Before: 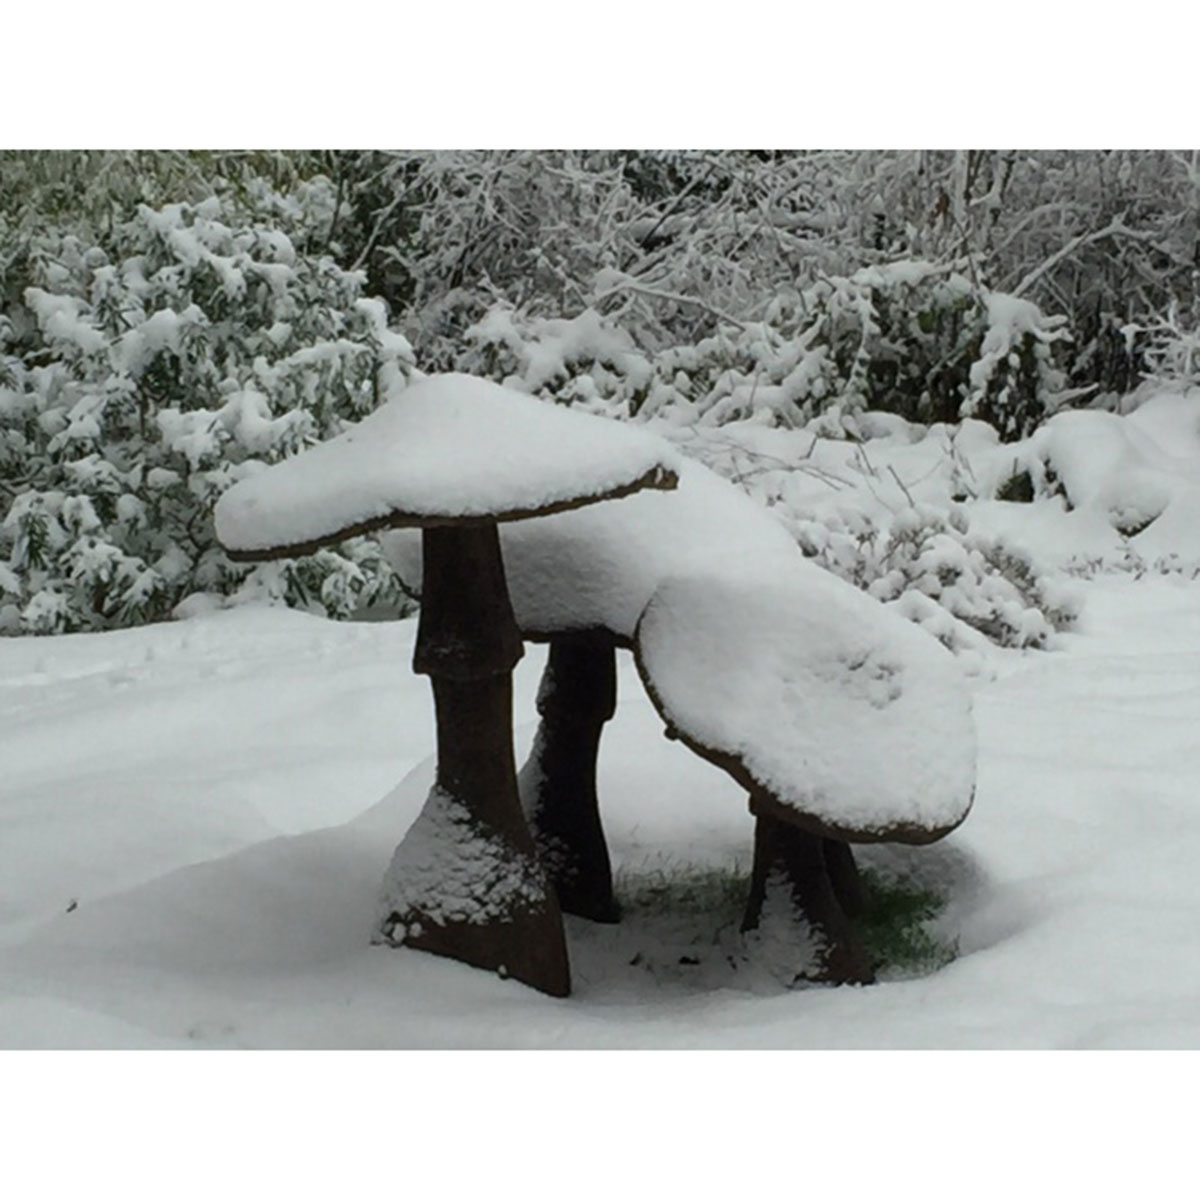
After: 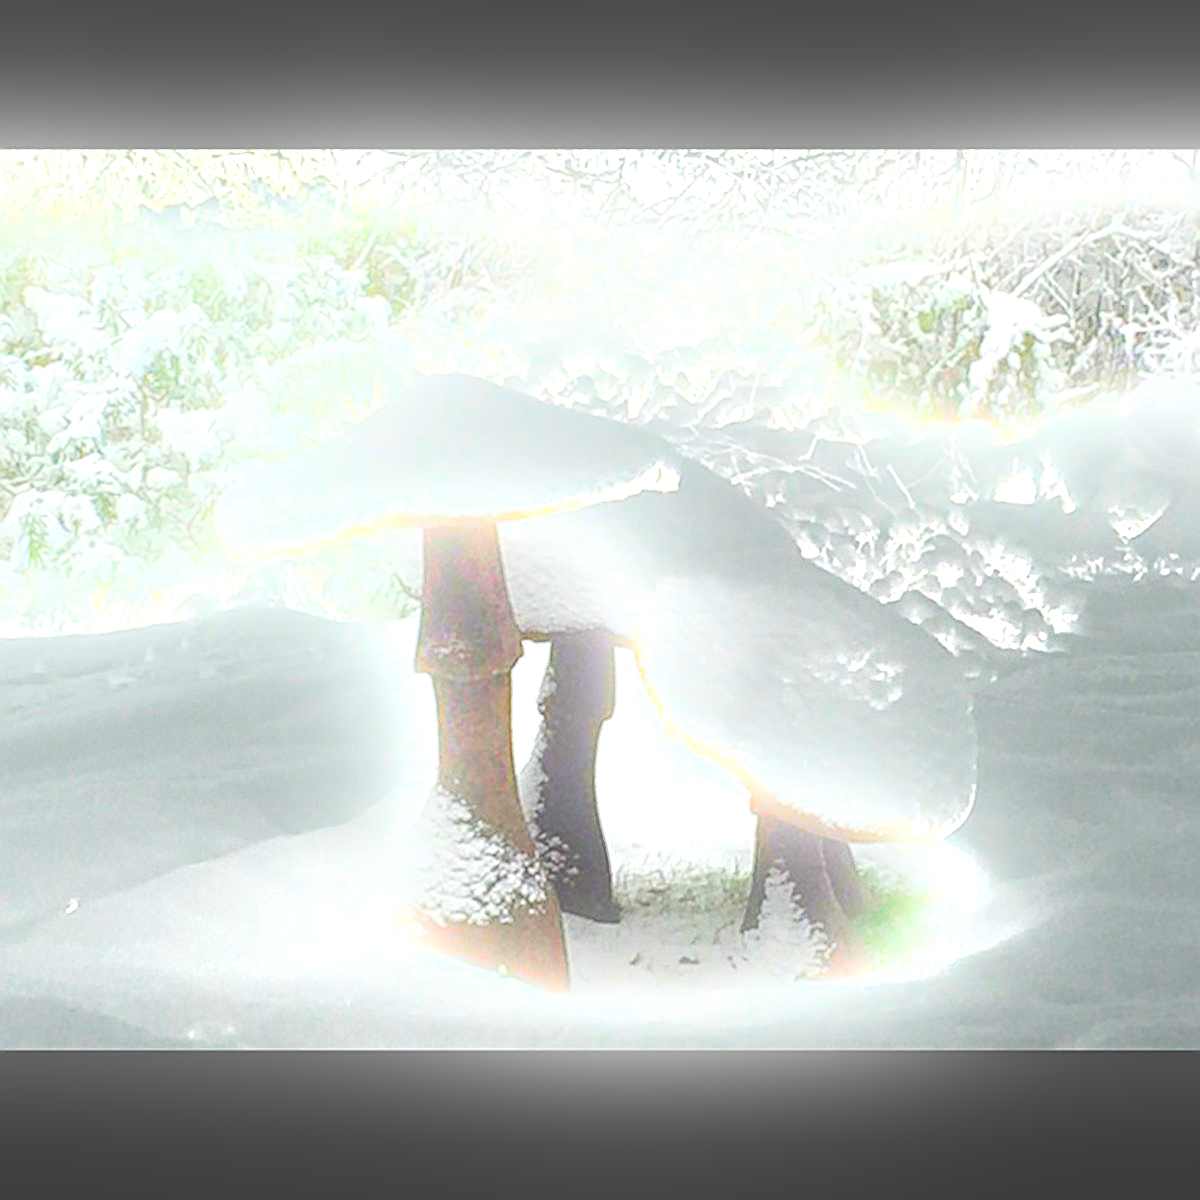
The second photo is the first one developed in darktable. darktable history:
bloom: on, module defaults
sharpen: on, module defaults
contrast equalizer: octaves 7, y [[0.502, 0.517, 0.543, 0.576, 0.611, 0.631], [0.5 ×6], [0.5 ×6], [0 ×6], [0 ×6]]
exposure: black level correction 0.005, exposure 2.084 EV, compensate highlight preservation false
